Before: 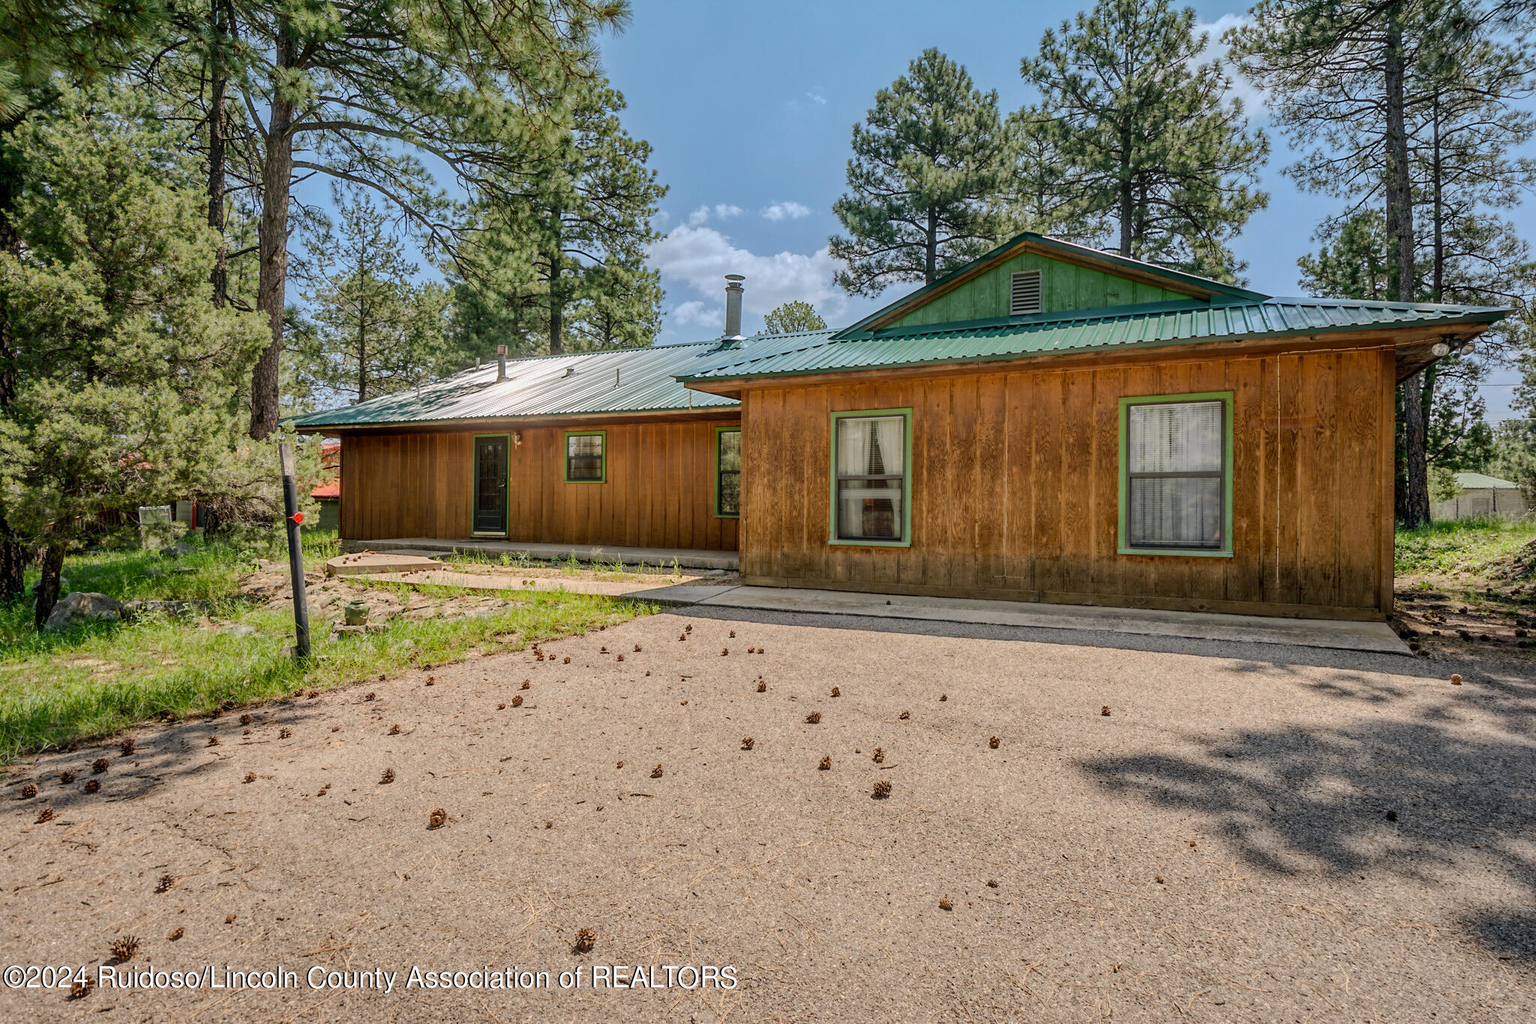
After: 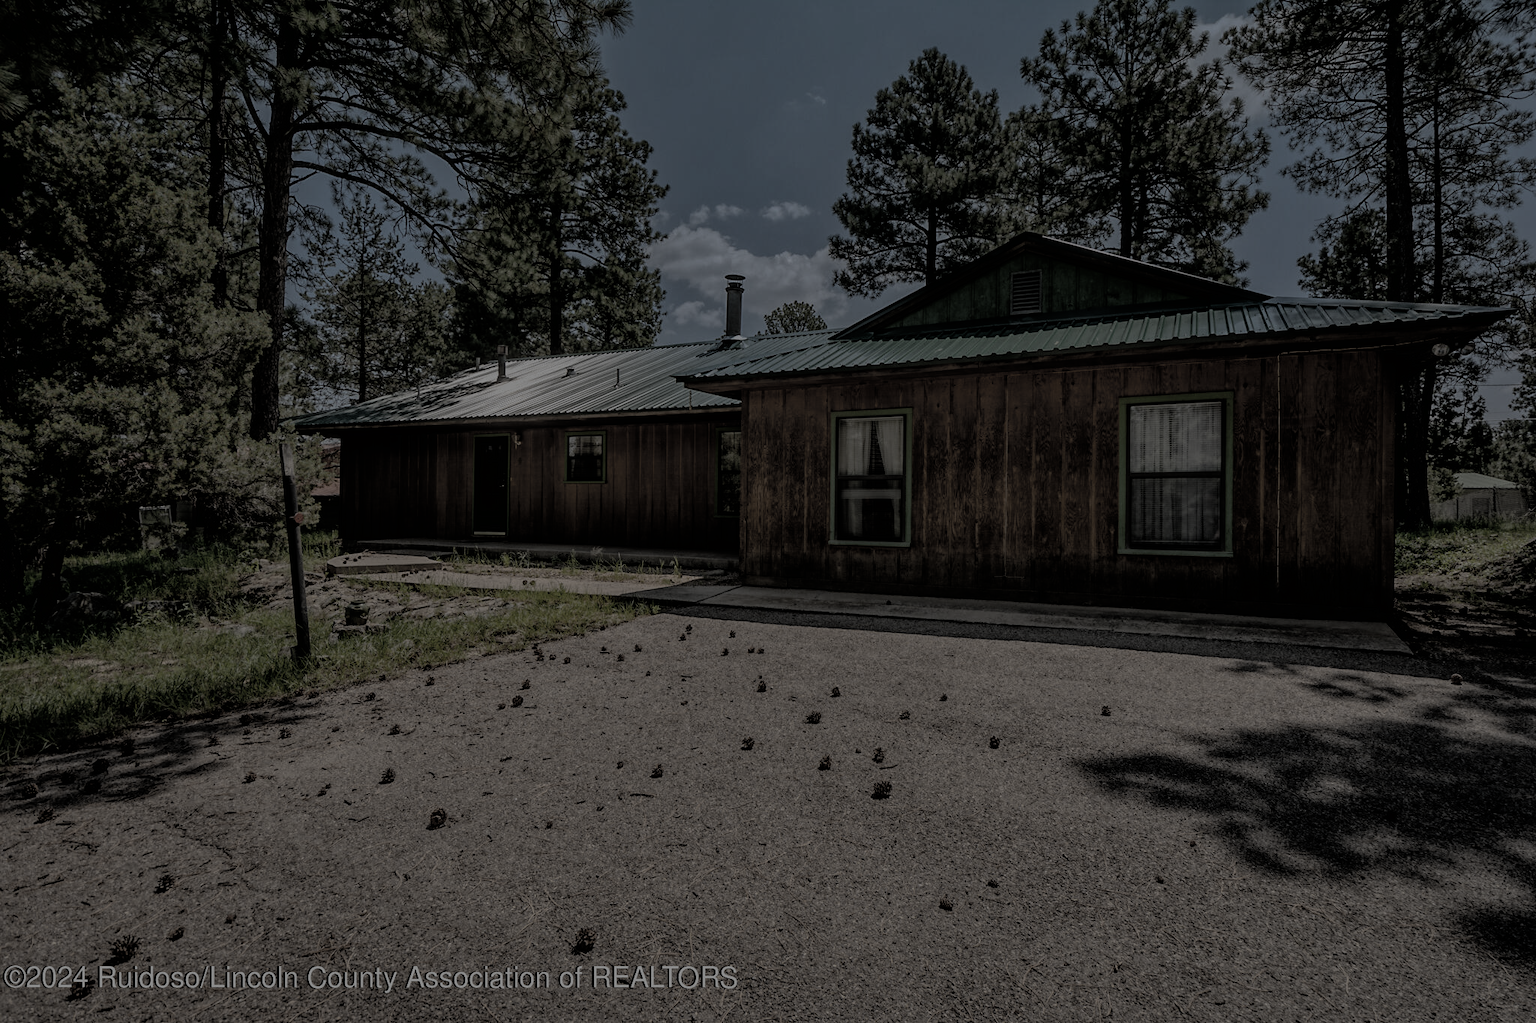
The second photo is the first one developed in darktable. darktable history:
exposure: exposure -1.97 EV, compensate highlight preservation false
color zones: curves: ch0 [(0, 0.487) (0.241, 0.395) (0.434, 0.373) (0.658, 0.412) (0.838, 0.487)]; ch1 [(0, 0) (0.053, 0.053) (0.211, 0.202) (0.579, 0.259) (0.781, 0.241)]
filmic rgb: black relative exposure -5.06 EV, white relative exposure 3.97 EV, hardness 2.9, contrast 1.298, highlights saturation mix -30.48%
